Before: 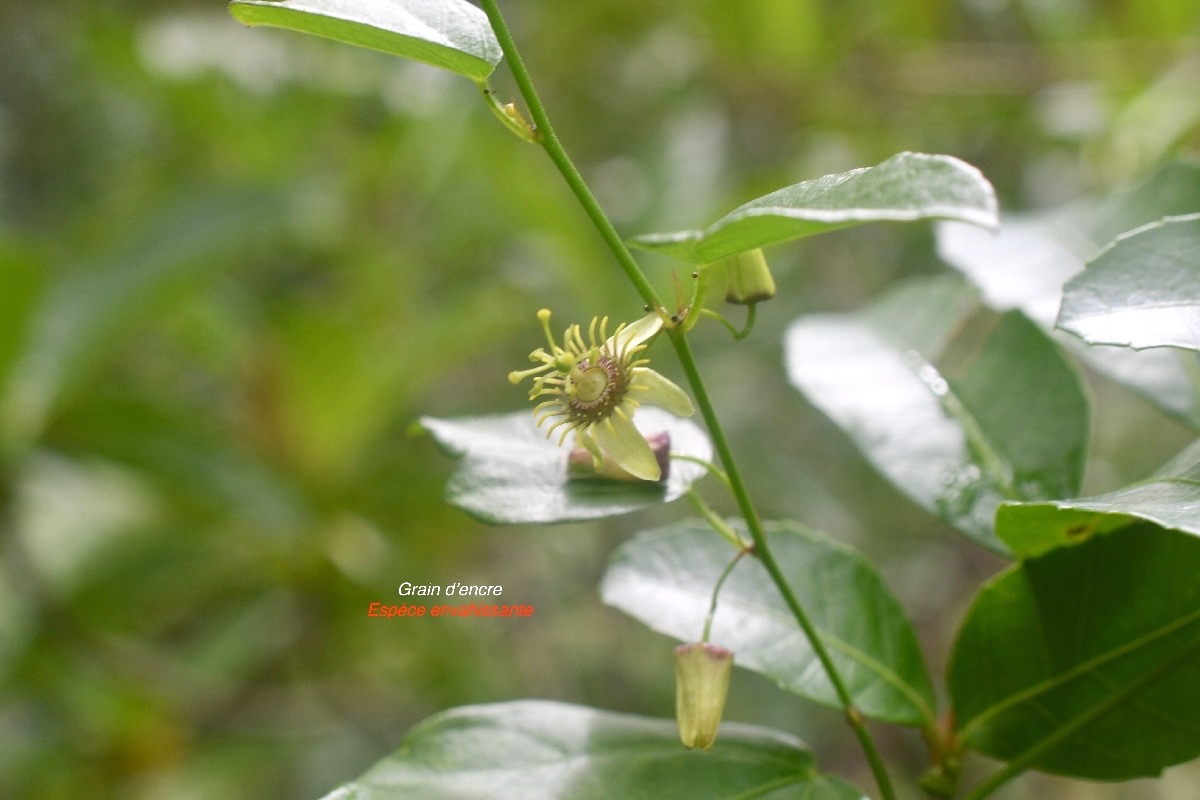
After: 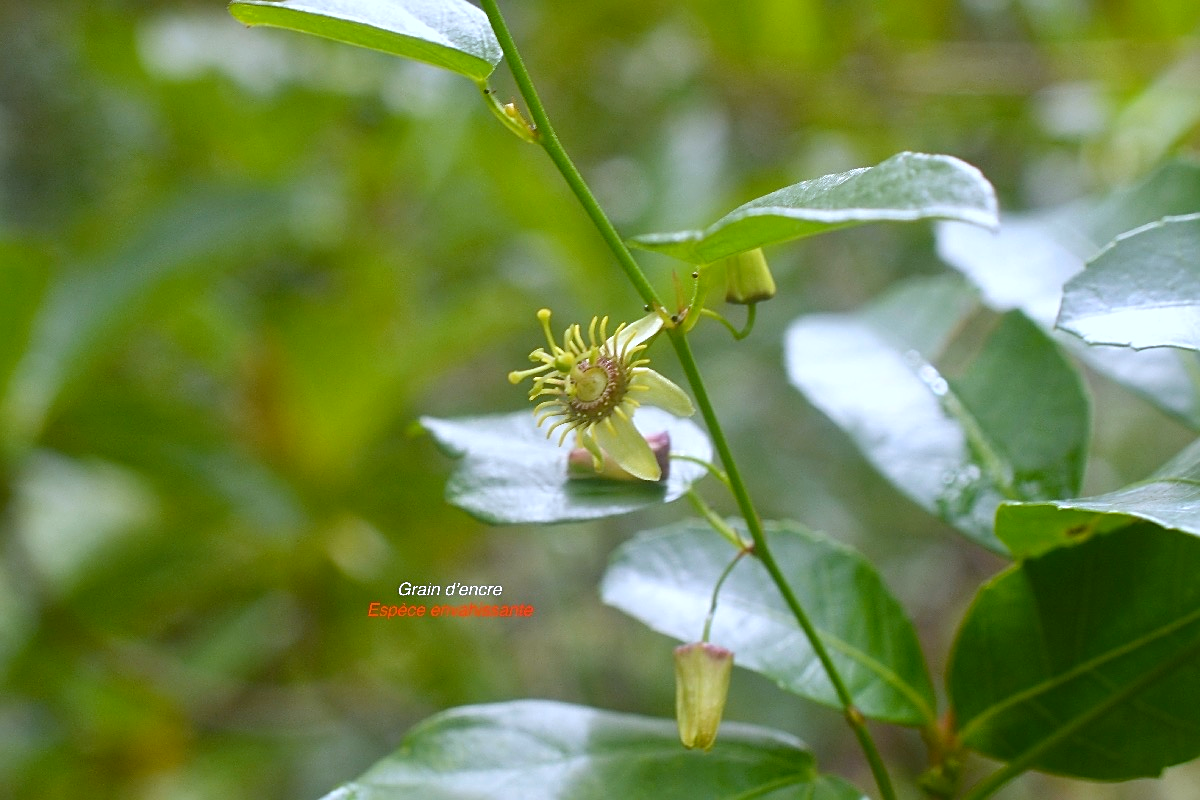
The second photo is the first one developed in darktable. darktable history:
color balance rgb: perceptual saturation grading › global saturation 25%, global vibrance 20%
color correction: highlights a* -2.24, highlights b* -18.1
sharpen: on, module defaults
